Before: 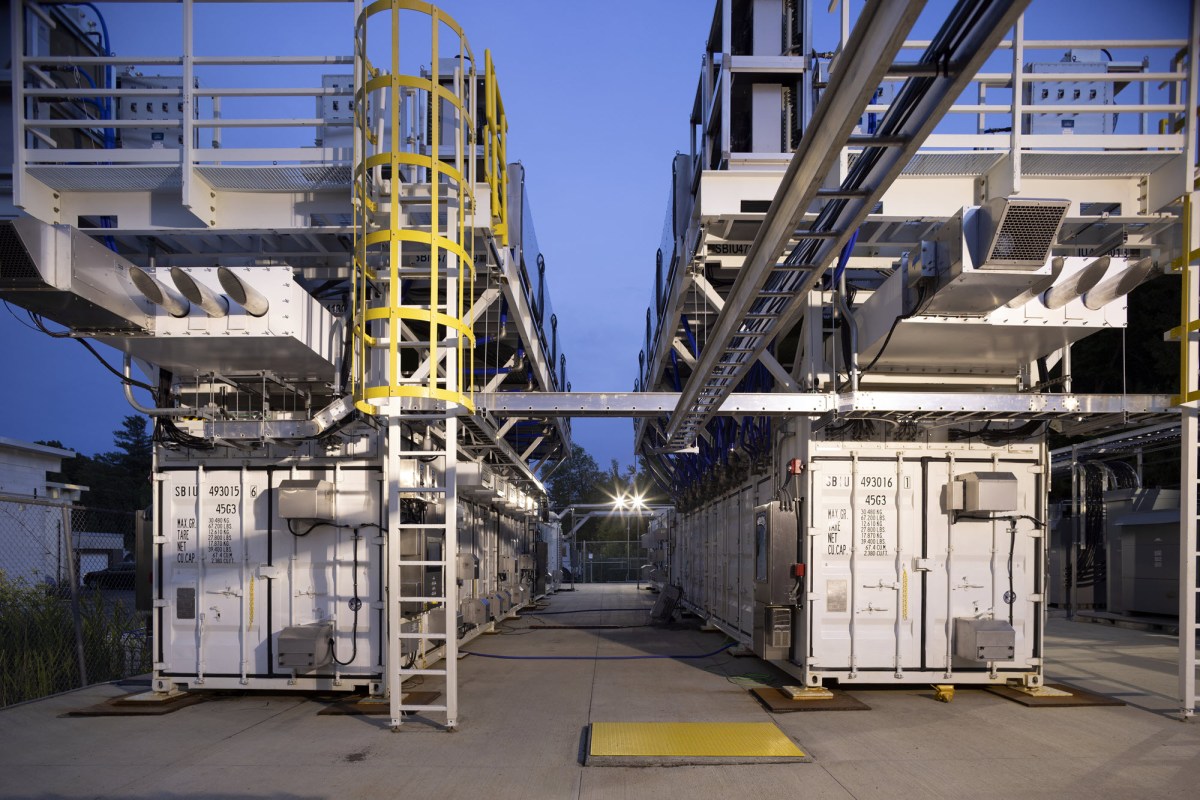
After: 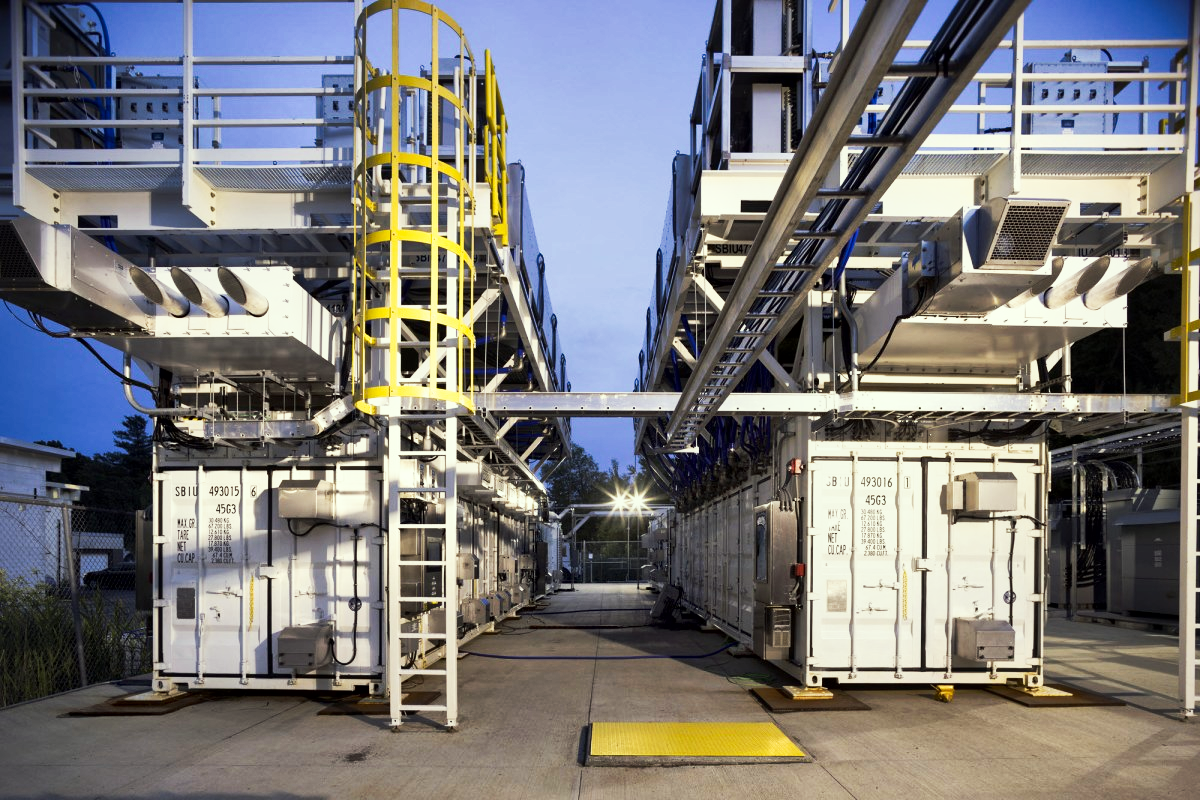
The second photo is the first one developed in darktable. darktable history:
color correction: highlights a* -4.37, highlights b* 6.86
local contrast: mode bilateral grid, contrast 19, coarseness 50, detail 172%, midtone range 0.2
tone curve: curves: ch0 [(0, 0.026) (0.172, 0.194) (0.398, 0.437) (0.469, 0.544) (0.612, 0.741) (0.845, 0.926) (1, 0.968)]; ch1 [(0, 0) (0.437, 0.453) (0.472, 0.467) (0.502, 0.502) (0.531, 0.546) (0.574, 0.583) (0.617, 0.64) (0.699, 0.749) (0.859, 0.919) (1, 1)]; ch2 [(0, 0) (0.33, 0.301) (0.421, 0.443) (0.476, 0.502) (0.511, 0.504) (0.553, 0.553) (0.595, 0.586) (0.664, 0.664) (1, 1)], preserve colors none
